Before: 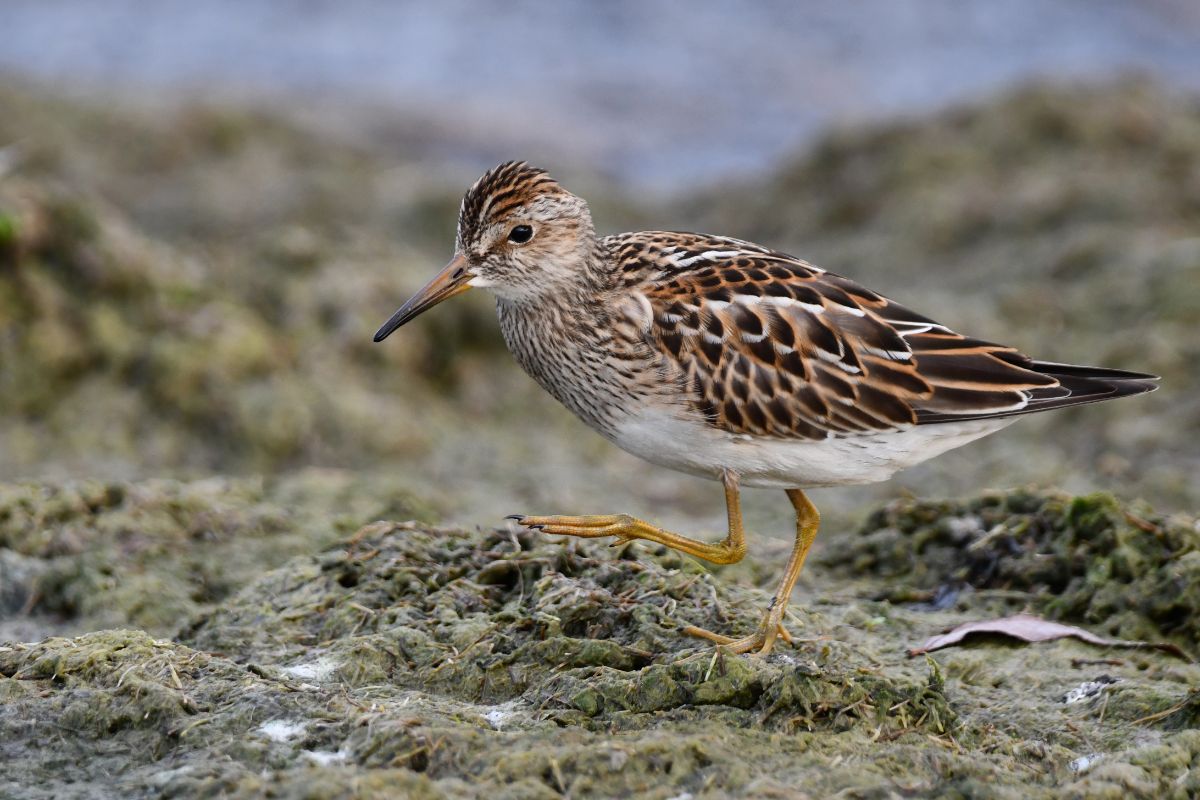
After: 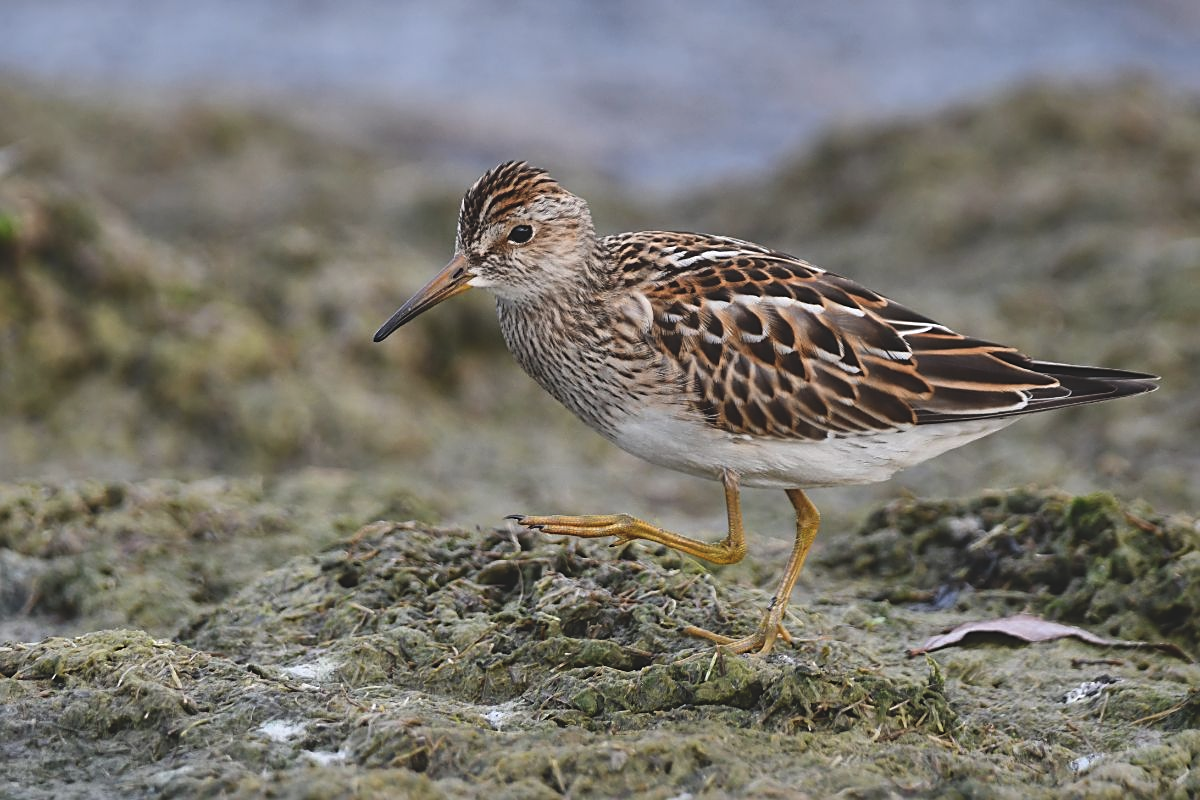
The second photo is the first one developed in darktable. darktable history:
tone equalizer: -8 EV -0.541 EV
exposure: black level correction -0.015, exposure -0.128 EV, compensate highlight preservation false
sharpen: on, module defaults
